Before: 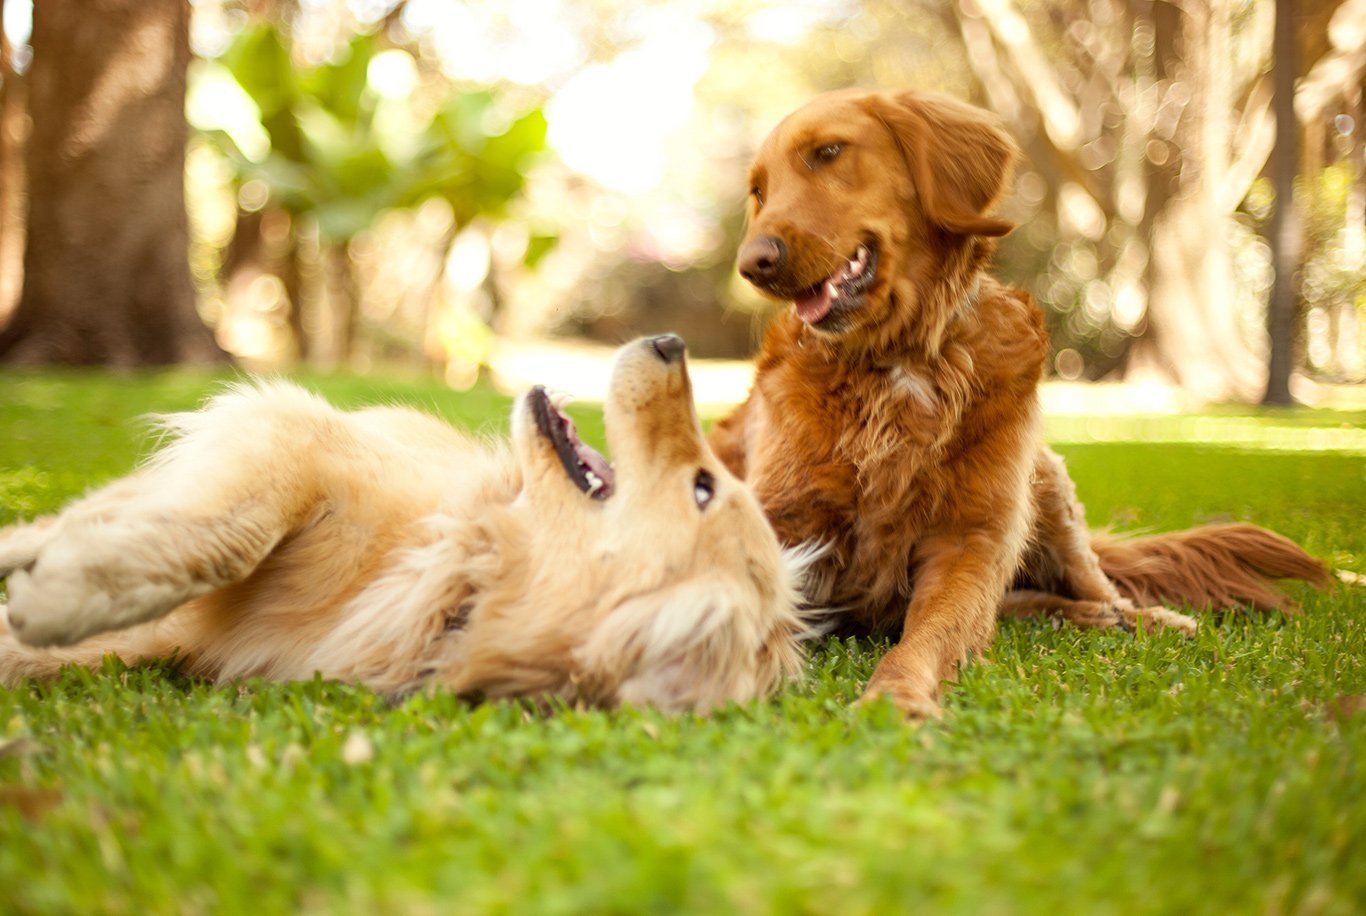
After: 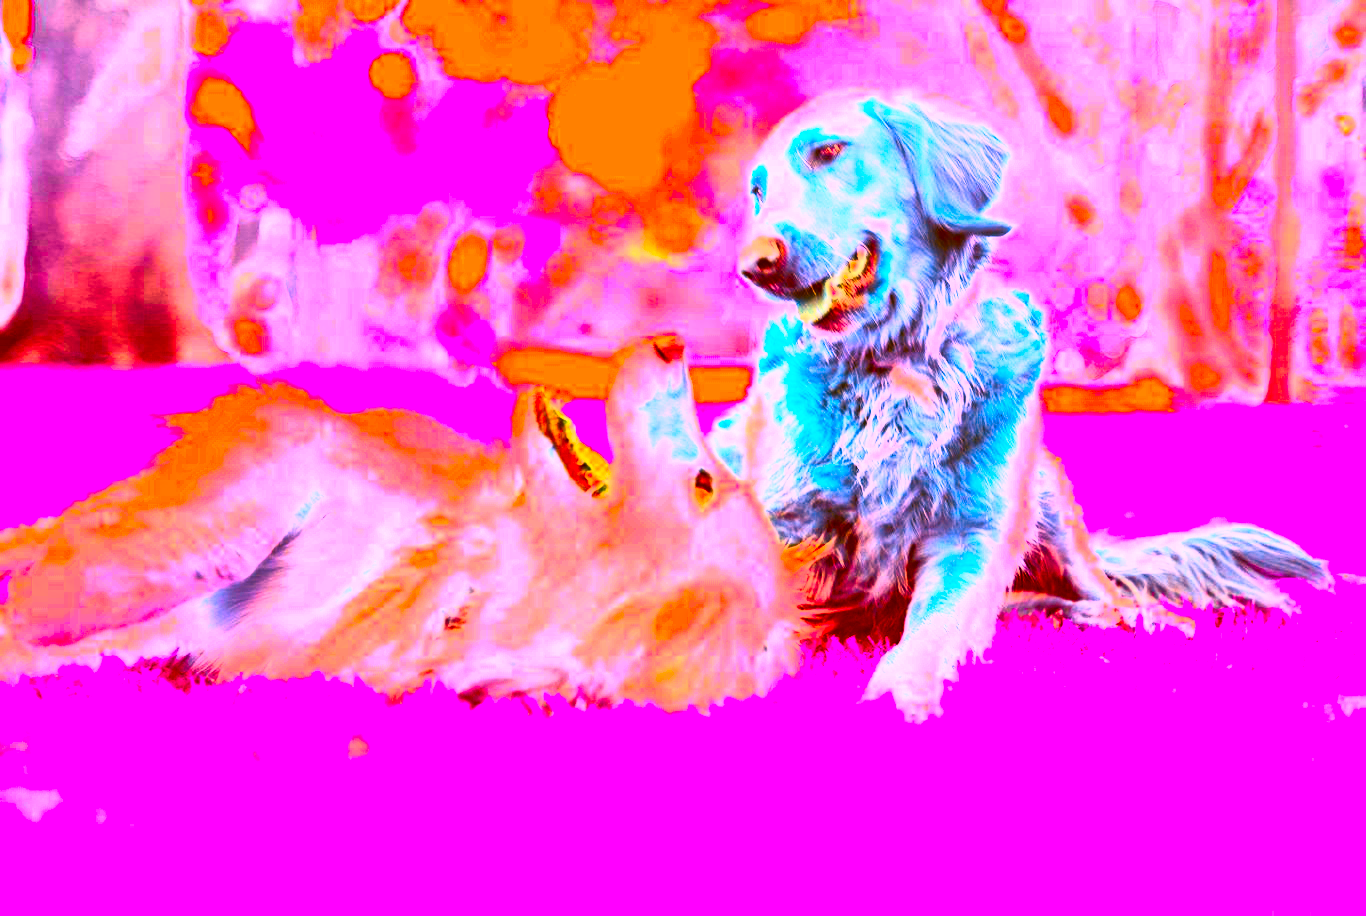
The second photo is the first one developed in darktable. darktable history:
tone curve: curves: ch0 [(0, 0.024) (0.119, 0.146) (0.474, 0.464) (0.718, 0.721) (0.817, 0.839) (1, 0.998)]; ch1 [(0, 0) (0.377, 0.416) (0.439, 0.451) (0.477, 0.477) (0.501, 0.503) (0.538, 0.544) (0.58, 0.602) (0.664, 0.676) (0.783, 0.804) (1, 1)]; ch2 [(0, 0) (0.38, 0.405) (0.463, 0.456) (0.498, 0.497) (0.524, 0.535) (0.578, 0.576) (0.648, 0.665) (1, 1)], color space Lab, independent channels, preserve colors none
white balance: red 0.926, green 1.003, blue 1.133
color correction: highlights a* -39.68, highlights b* -40, shadows a* -40, shadows b* -40, saturation -3
sharpen: amount 0.2
exposure: black level correction 0, exposure 1.55 EV, compensate exposure bias true, compensate highlight preservation false
contrast brightness saturation: contrast 0.39, brightness 0.1
